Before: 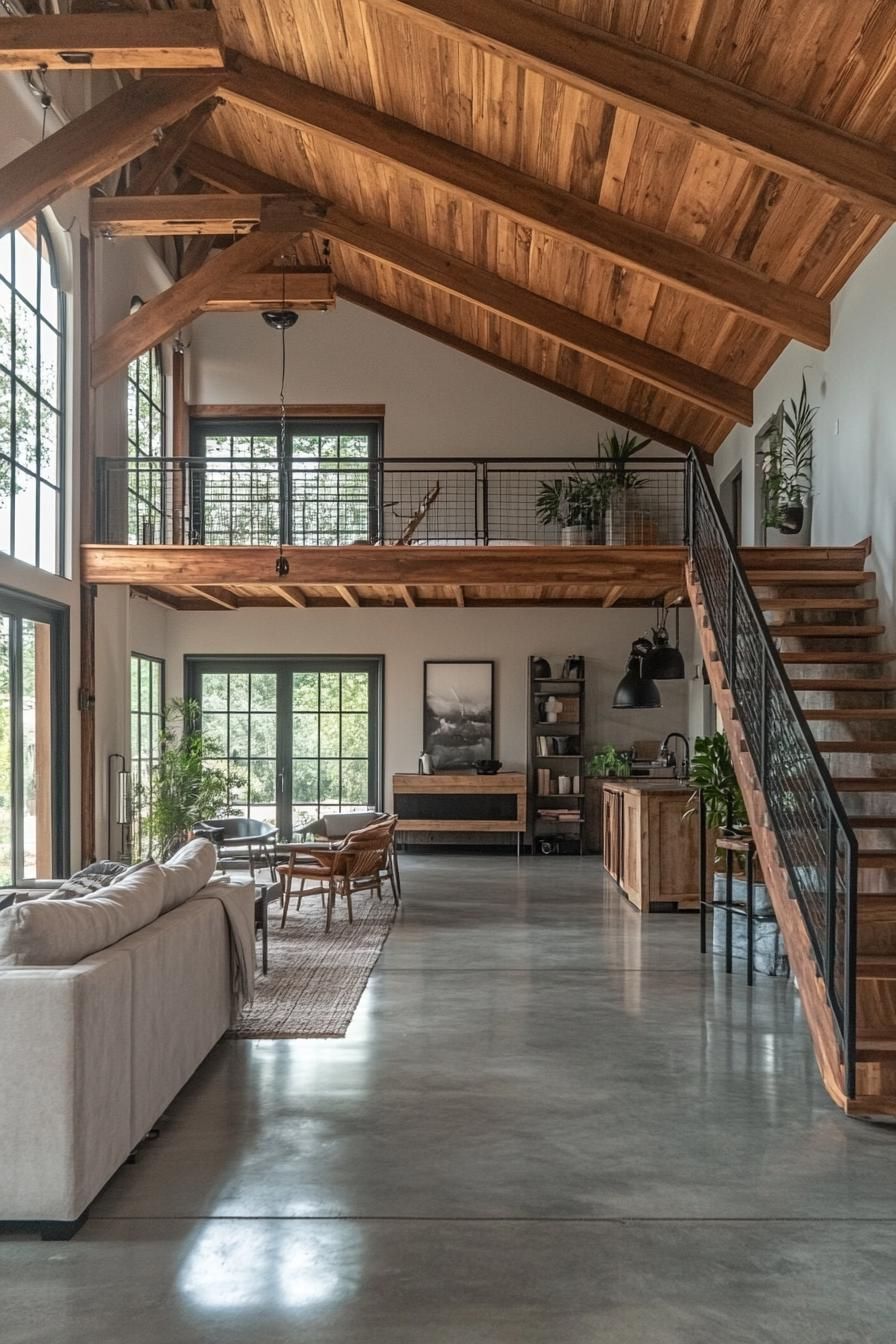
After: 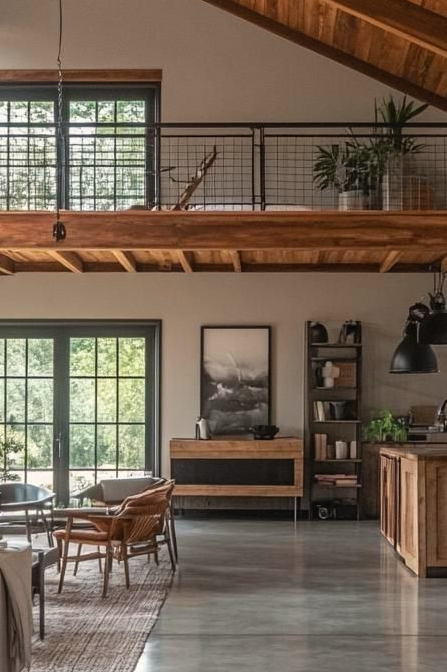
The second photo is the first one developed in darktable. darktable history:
exposure: black level correction 0.001, compensate highlight preservation false
color balance rgb: shadows lift › chroma 2%, shadows lift › hue 50°, power › hue 60°, highlights gain › chroma 1%, highlights gain › hue 60°, global offset › luminance 0.25%, global vibrance 30%
crop: left 25%, top 25%, right 25%, bottom 25%
